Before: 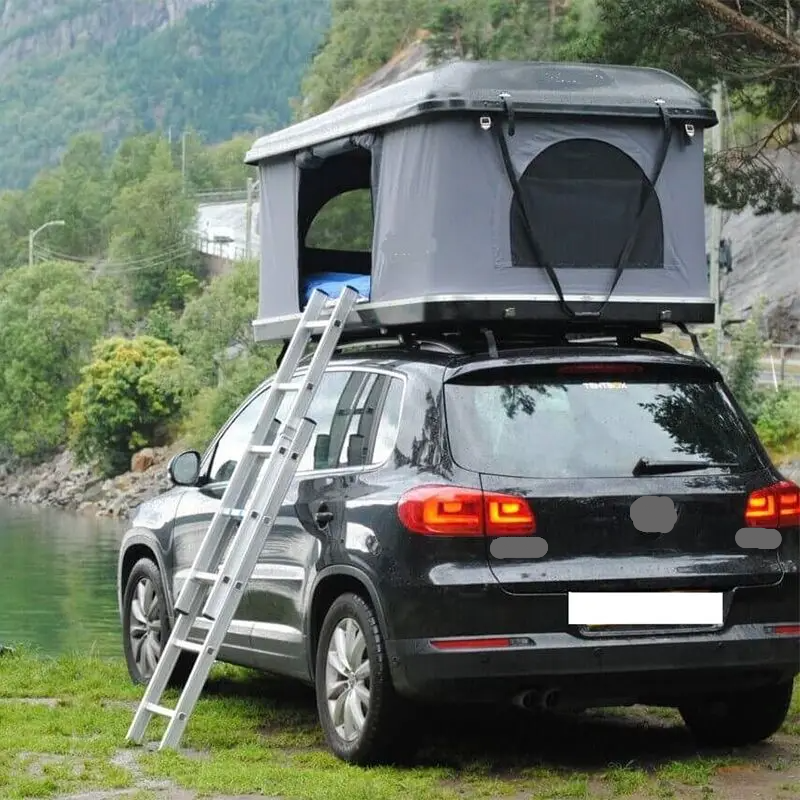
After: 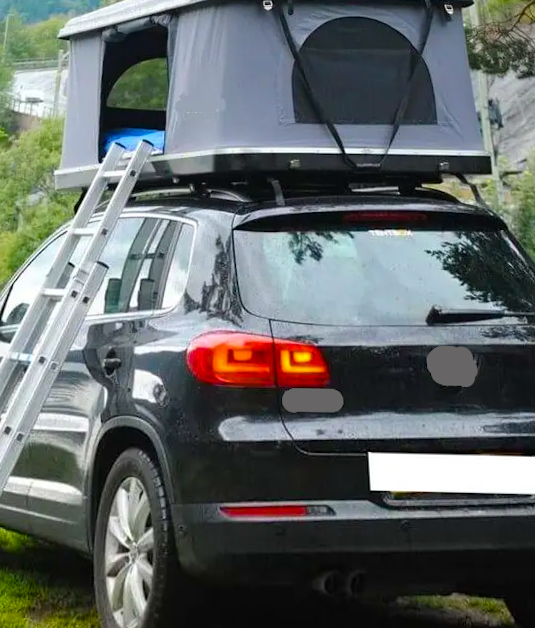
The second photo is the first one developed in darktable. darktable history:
rotate and perspective: rotation 0.72°, lens shift (vertical) -0.352, lens shift (horizontal) -0.051, crop left 0.152, crop right 0.859, crop top 0.019, crop bottom 0.964
tone equalizer: -8 EV 0.06 EV, smoothing diameter 25%, edges refinement/feathering 10, preserve details guided filter
color balance rgb: linear chroma grading › global chroma 15%, perceptual saturation grading › global saturation 30%
crop: left 19.159%, top 9.58%, bottom 9.58%
